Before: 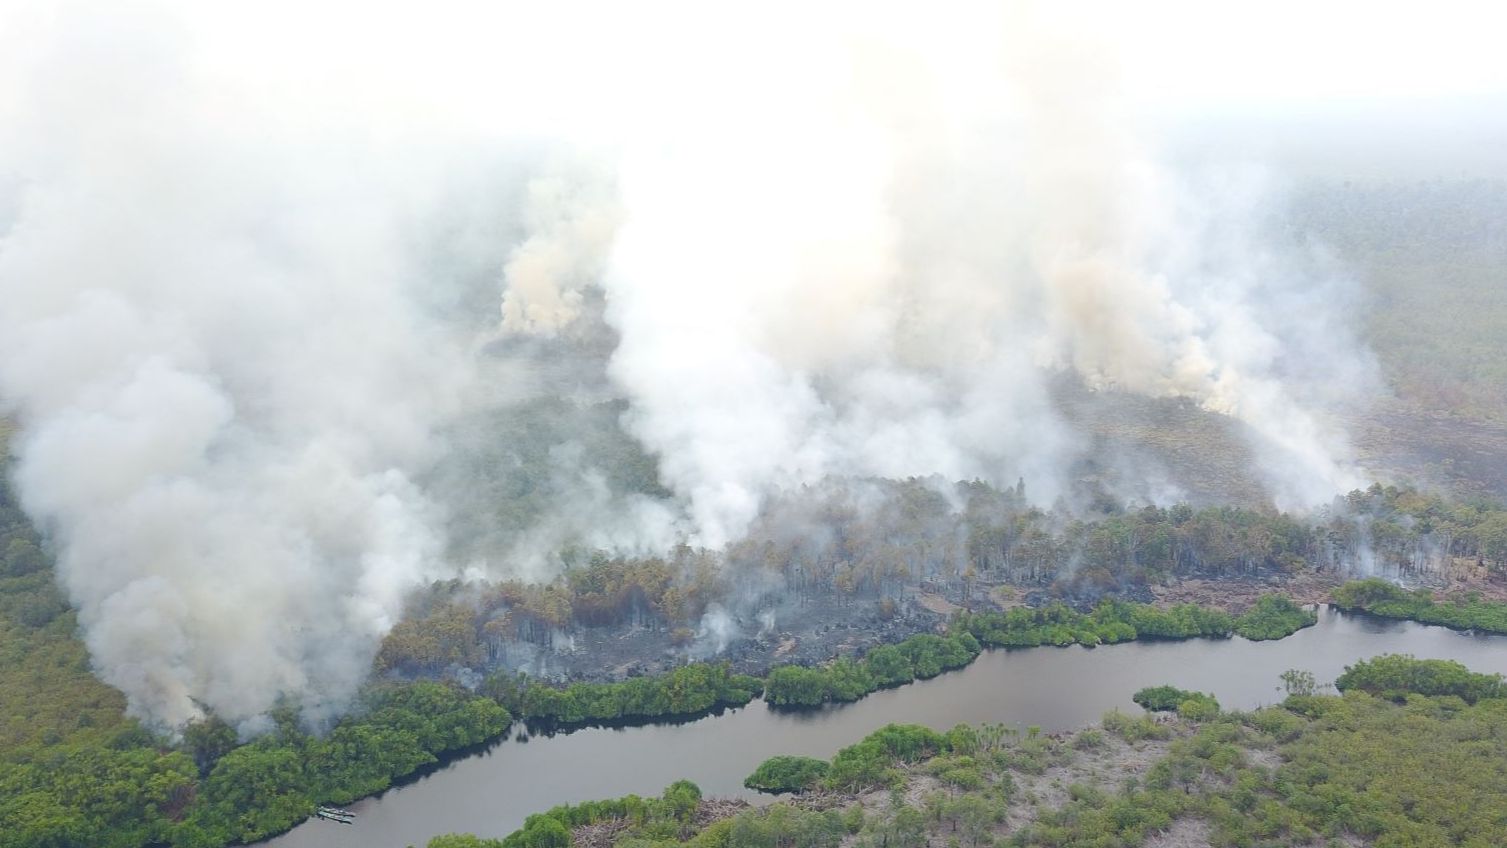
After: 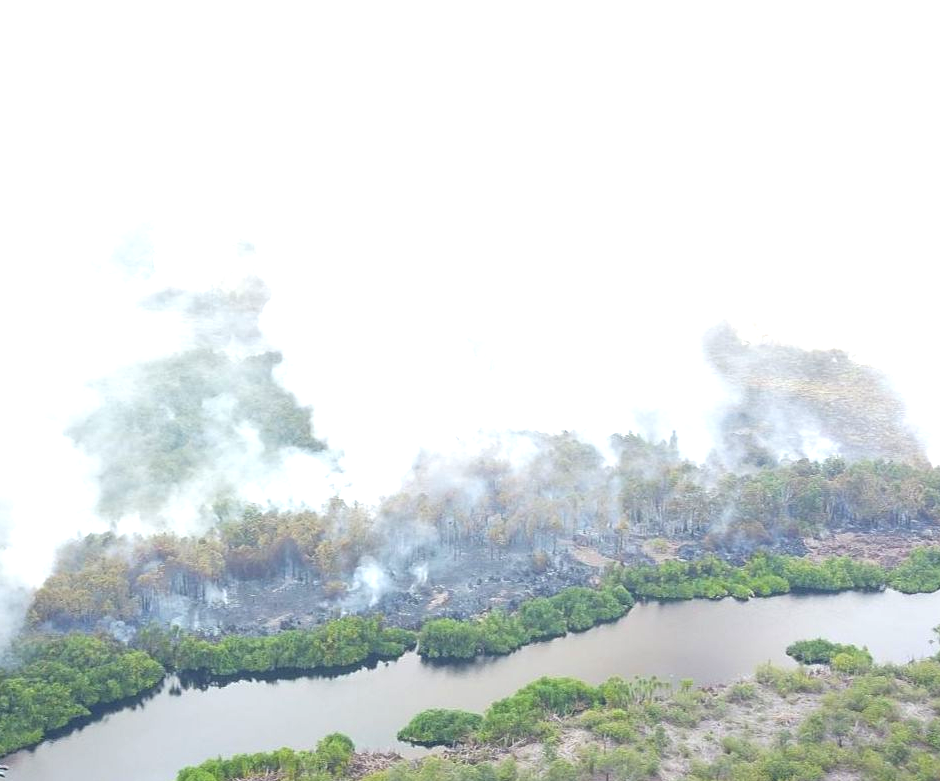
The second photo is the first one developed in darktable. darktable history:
crop and rotate: left 23.039%, top 5.639%, right 14.58%, bottom 2.259%
exposure: black level correction 0, exposure 1.001 EV, compensate exposure bias true, compensate highlight preservation false
